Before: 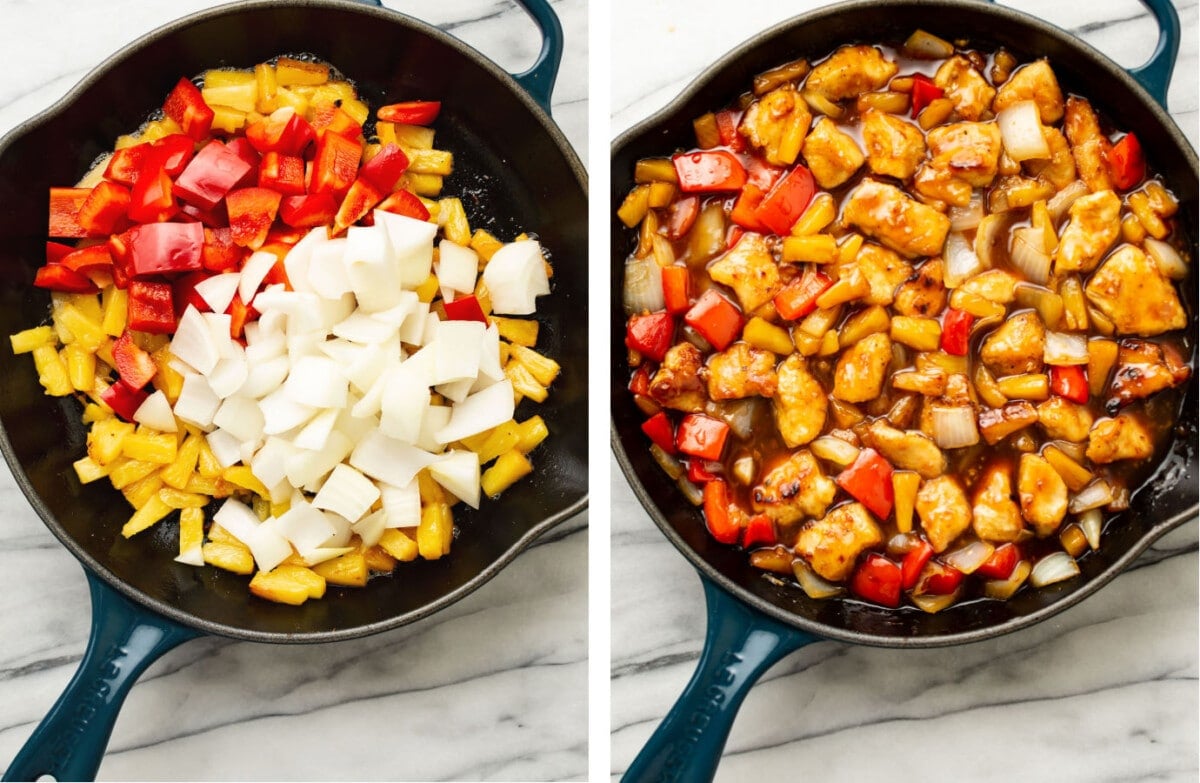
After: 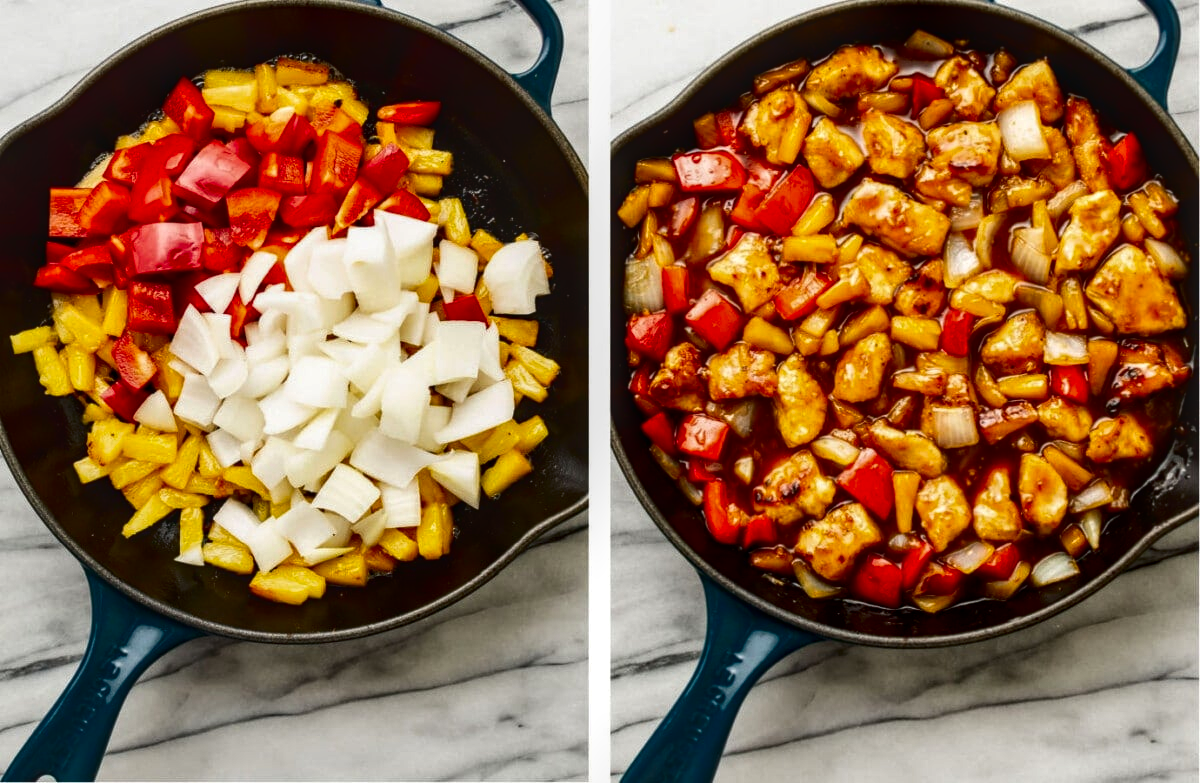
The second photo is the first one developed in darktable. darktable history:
local contrast: on, module defaults
contrast brightness saturation: contrast 0.098, brightness -0.255, saturation 0.148
